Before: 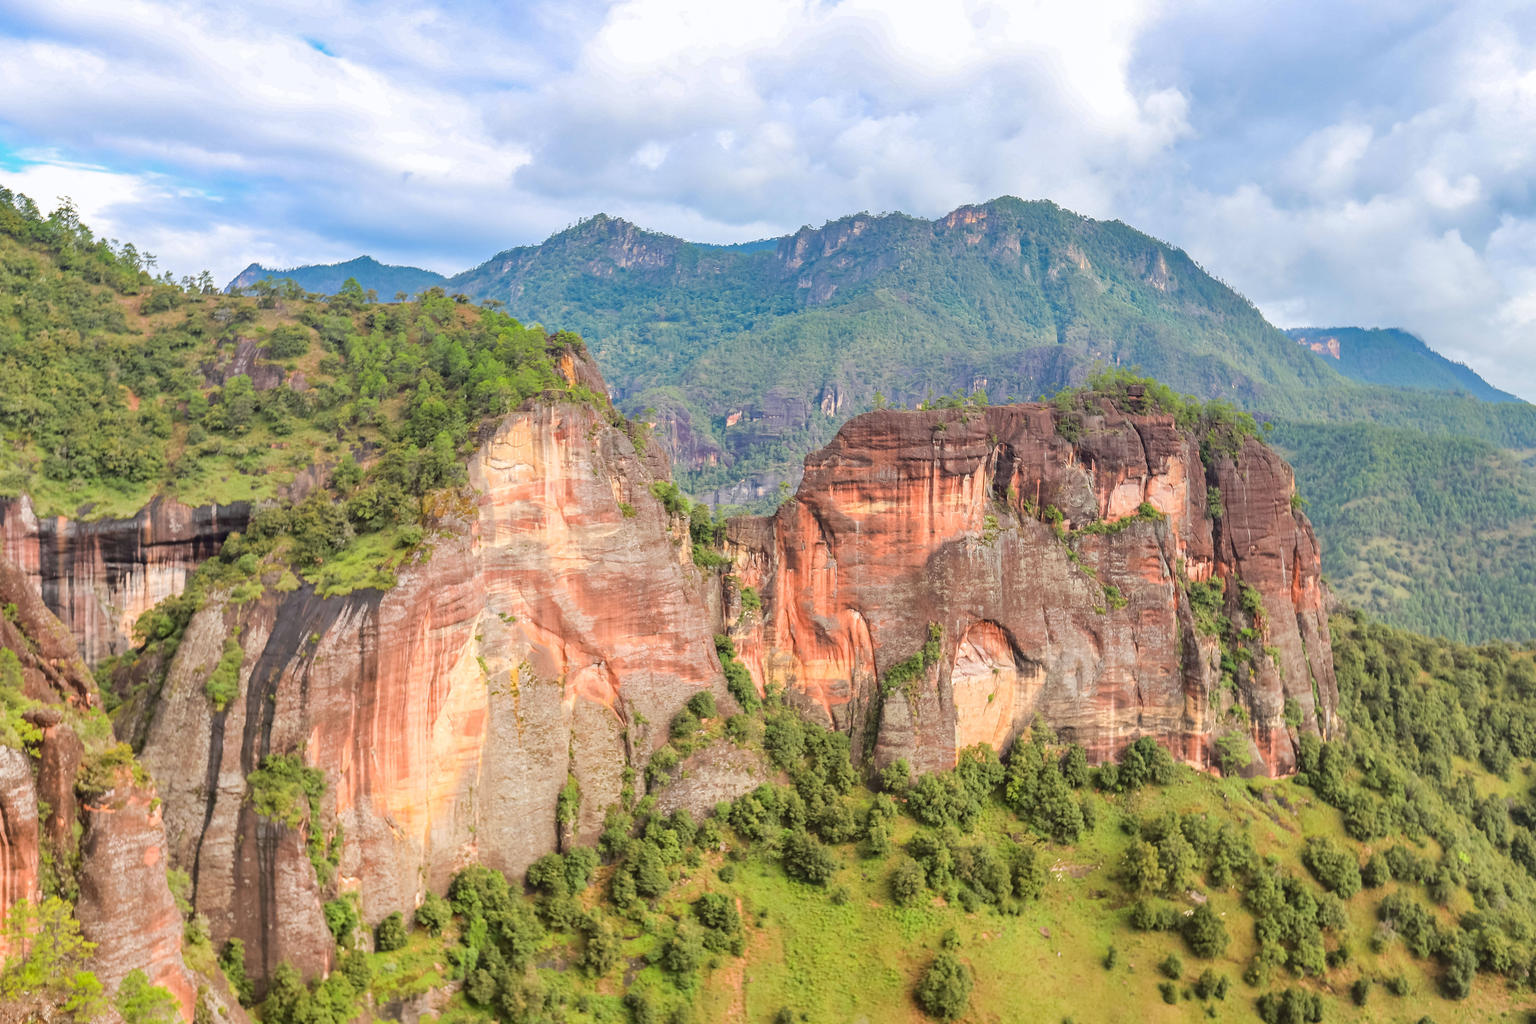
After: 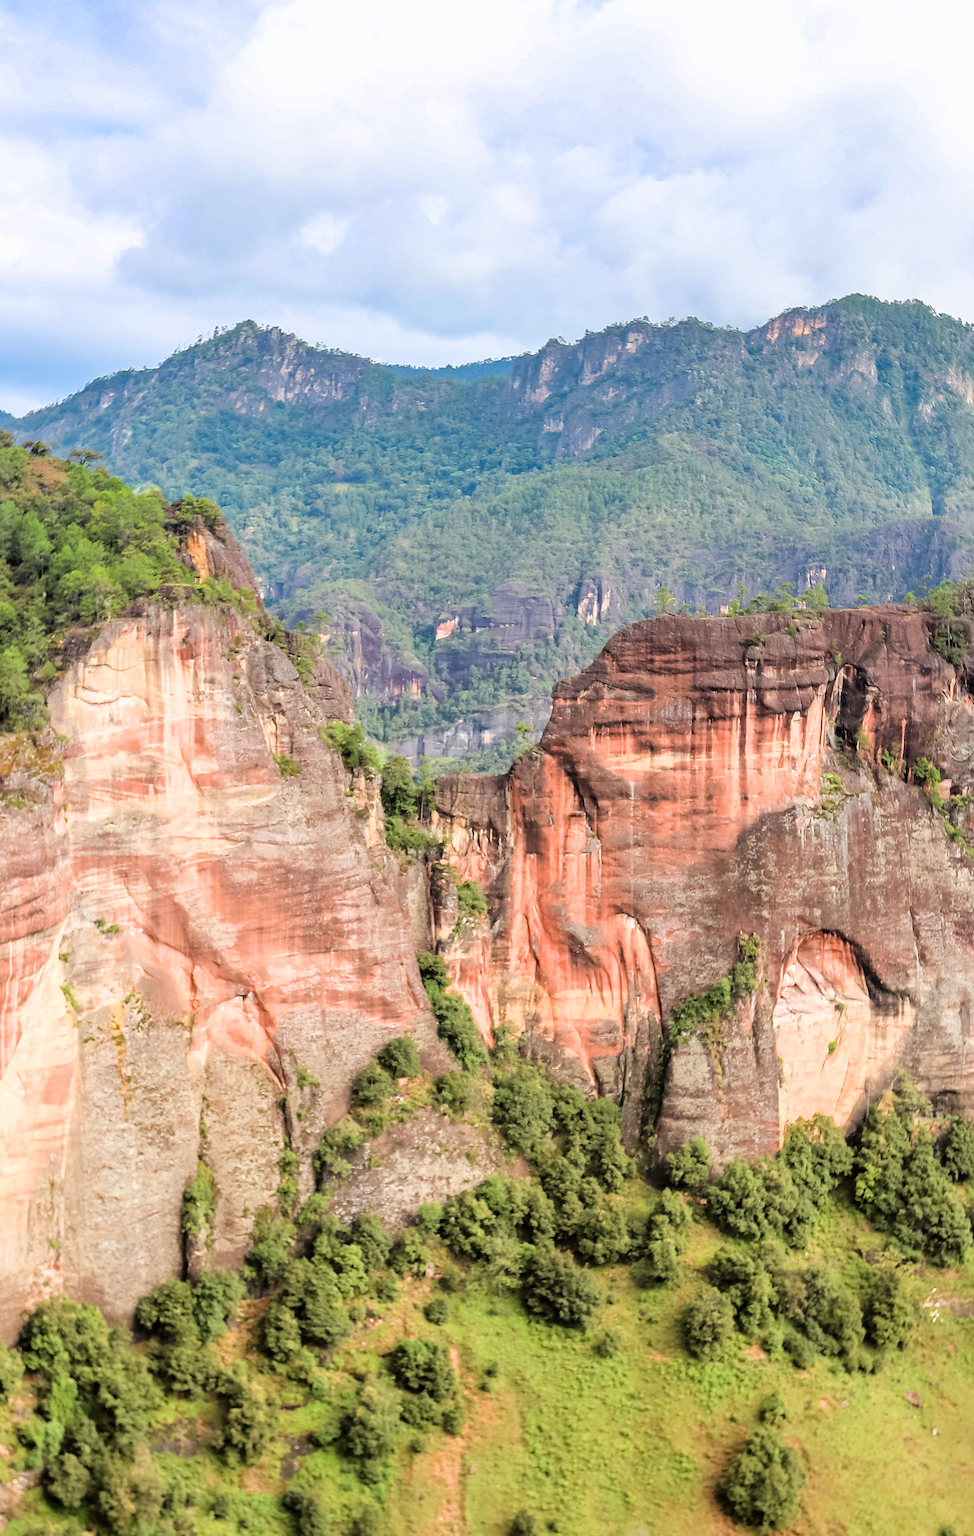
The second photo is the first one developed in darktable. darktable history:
filmic rgb: black relative exposure -8.72 EV, white relative exposure 2.73 EV, target black luminance 0%, hardness 6.27, latitude 76.9%, contrast 1.326, shadows ↔ highlights balance -0.344%
crop: left 28.403%, right 29.28%
